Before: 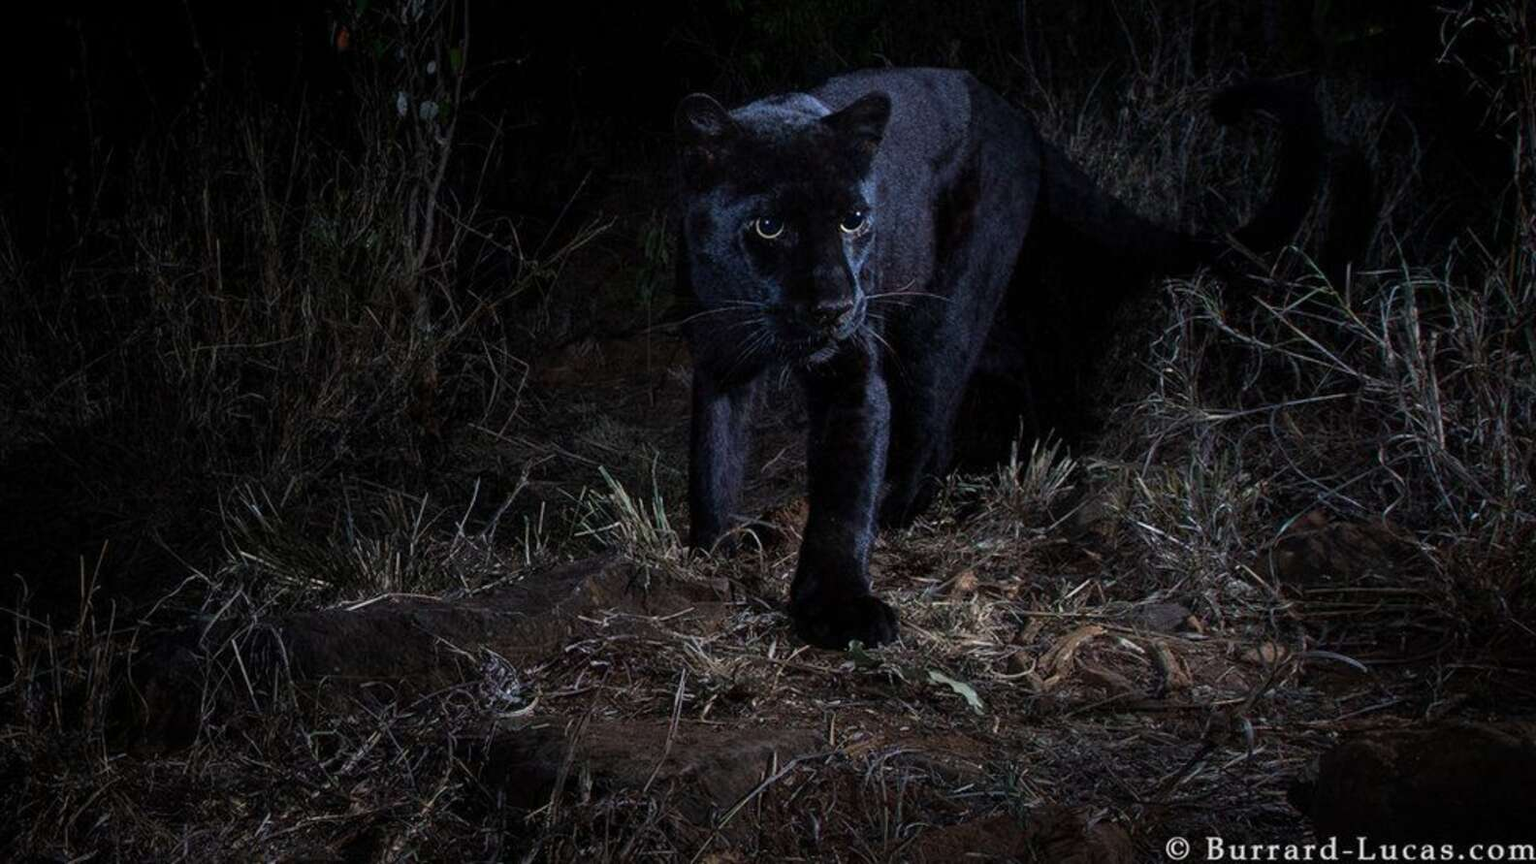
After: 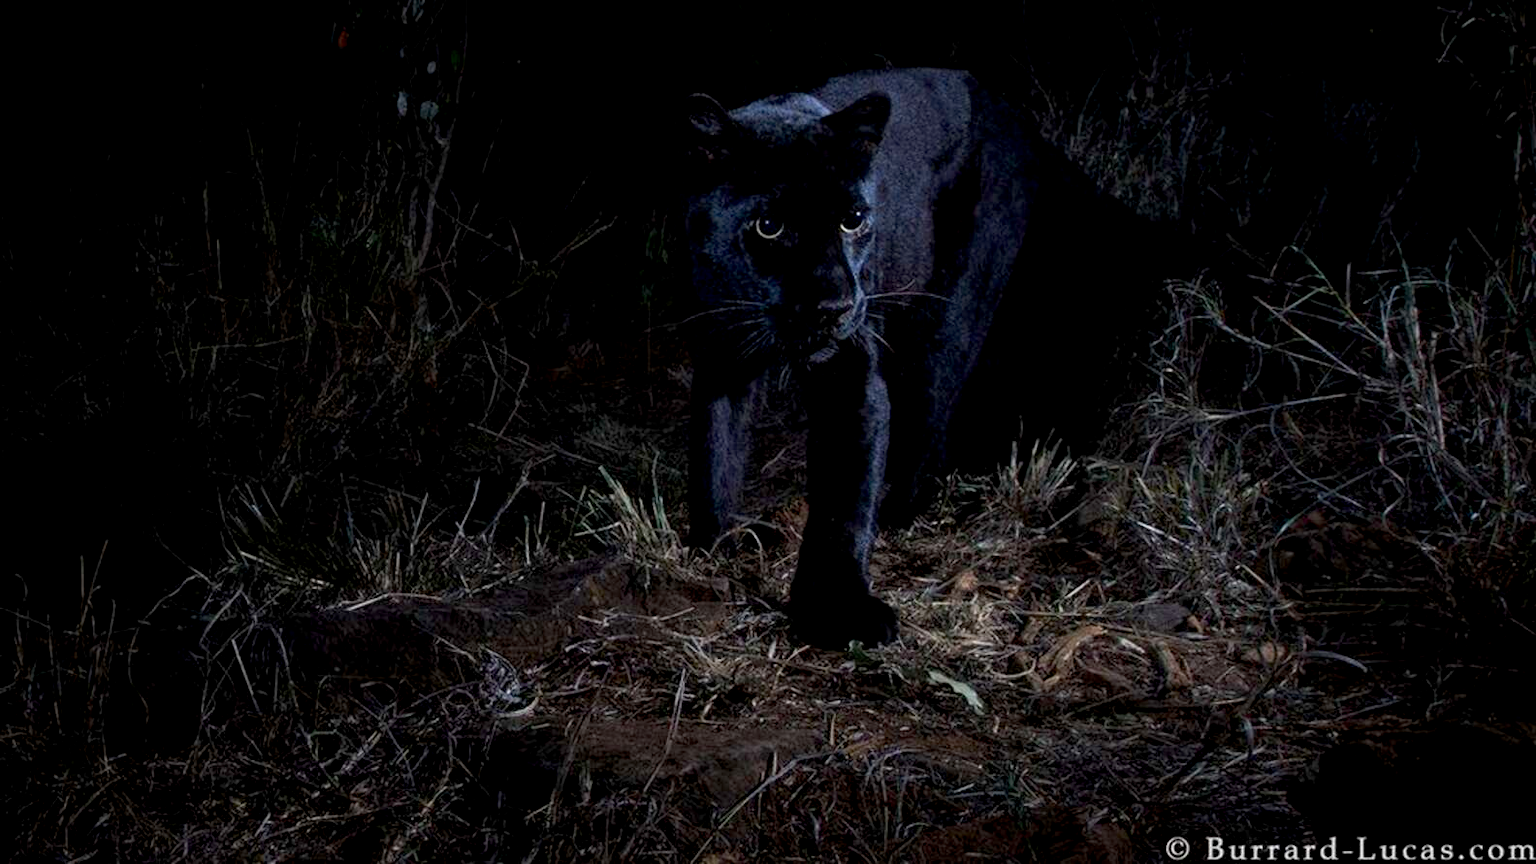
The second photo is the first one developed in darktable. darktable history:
exposure: black level correction 0.007, exposure 0.093 EV, compensate exposure bias true, compensate highlight preservation false
